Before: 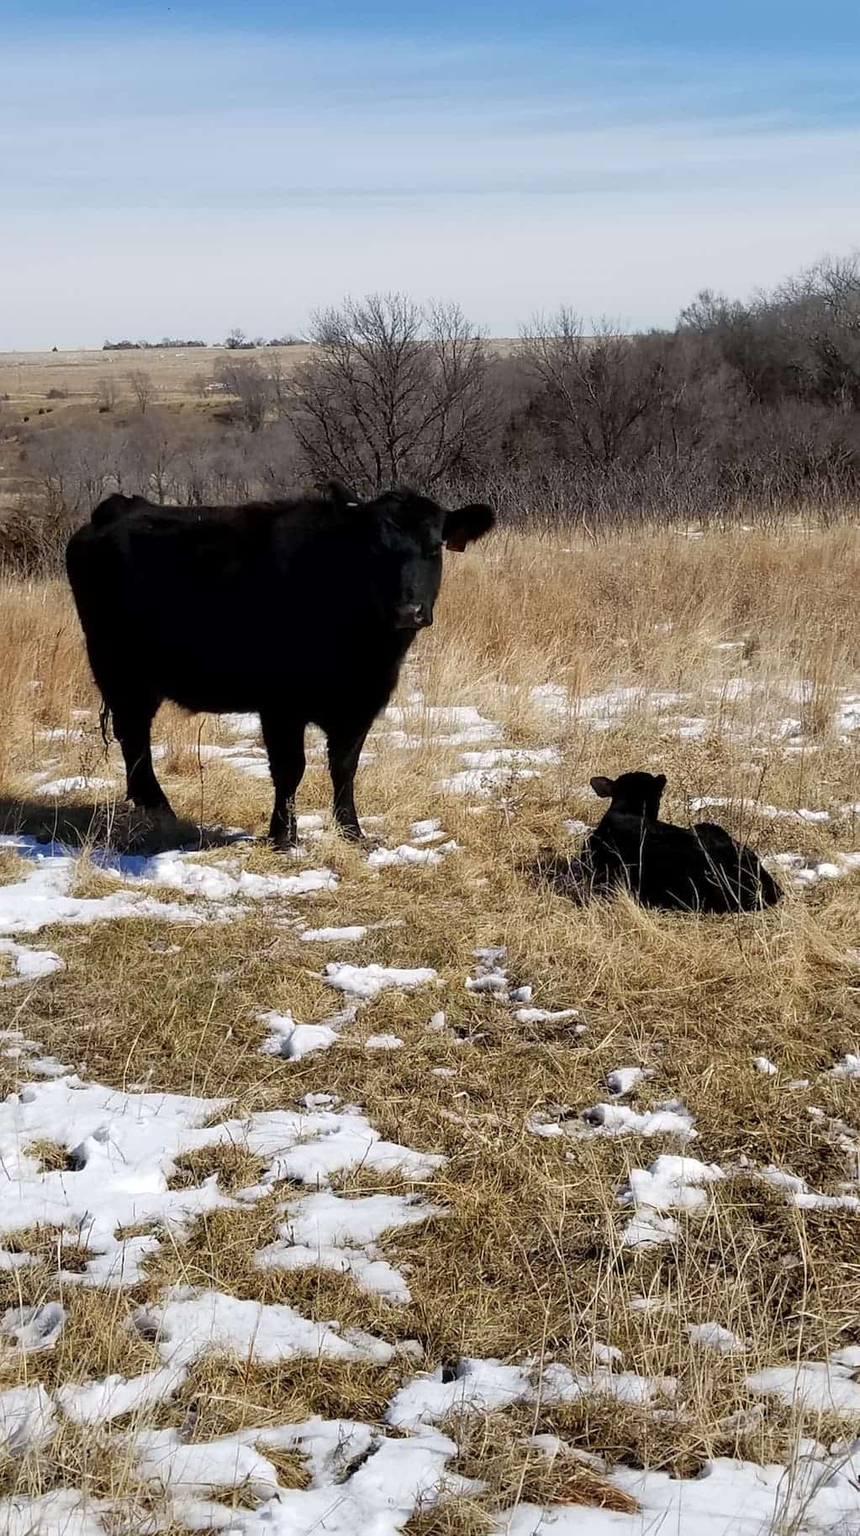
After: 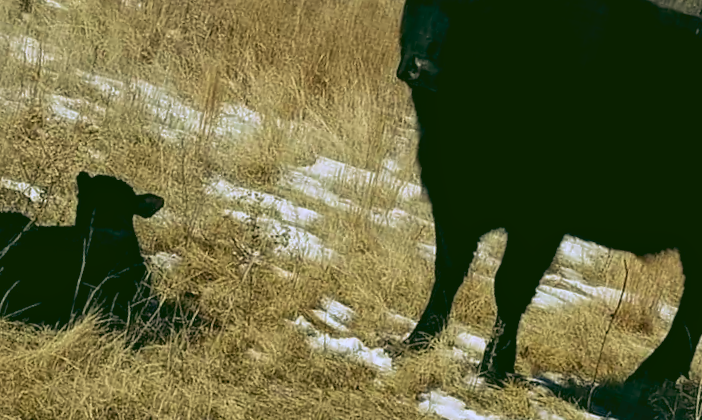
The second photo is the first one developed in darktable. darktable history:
crop and rotate: angle 16.12°, top 30.835%, bottom 35.653%
rgb curve: curves: ch0 [(0.123, 0.061) (0.995, 0.887)]; ch1 [(0.06, 0.116) (1, 0.906)]; ch2 [(0, 0) (0.824, 0.69) (1, 1)], mode RGB, independent channels, compensate middle gray true
local contrast: mode bilateral grid, contrast 28, coarseness 16, detail 115%, midtone range 0.2
